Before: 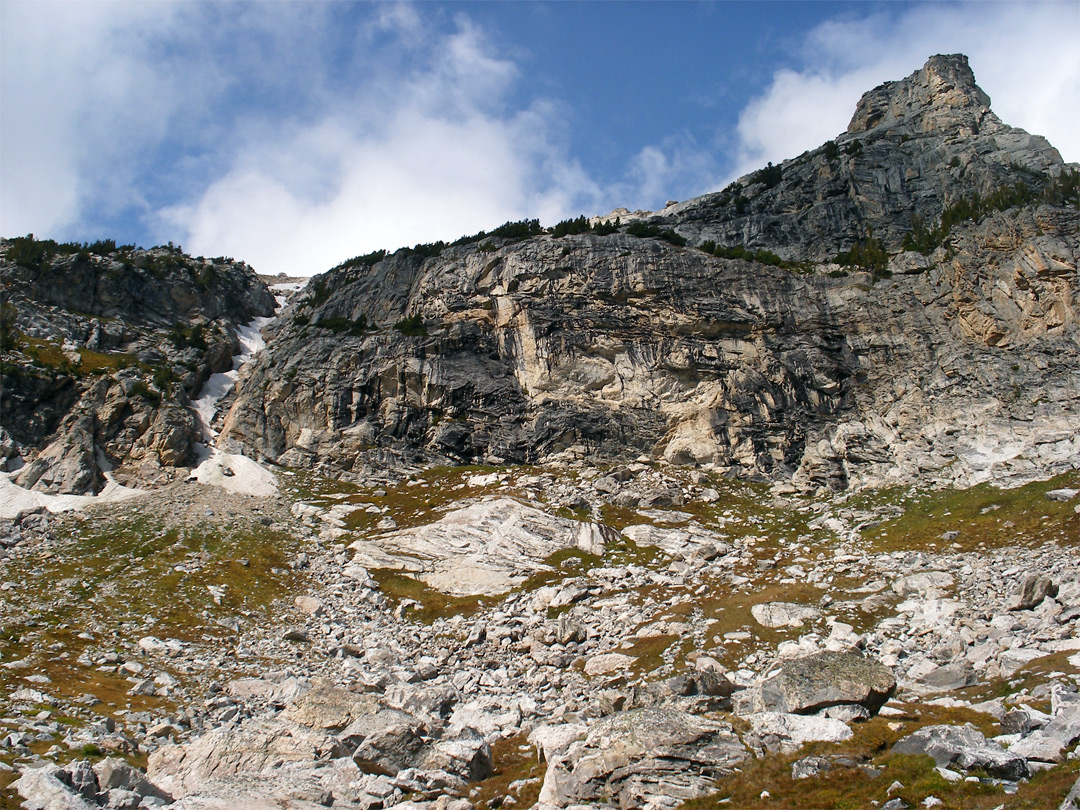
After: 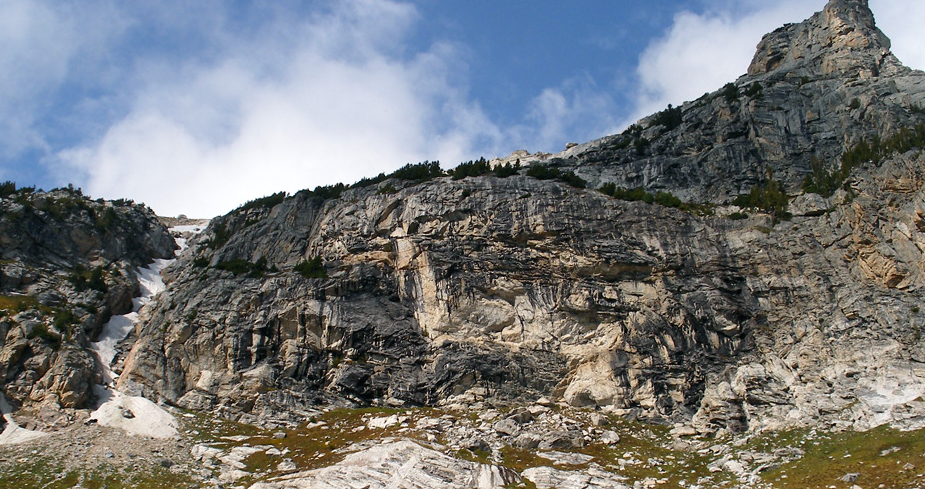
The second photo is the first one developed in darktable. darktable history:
crop and rotate: left 9.345%, top 7.22%, right 4.982%, bottom 32.331%
